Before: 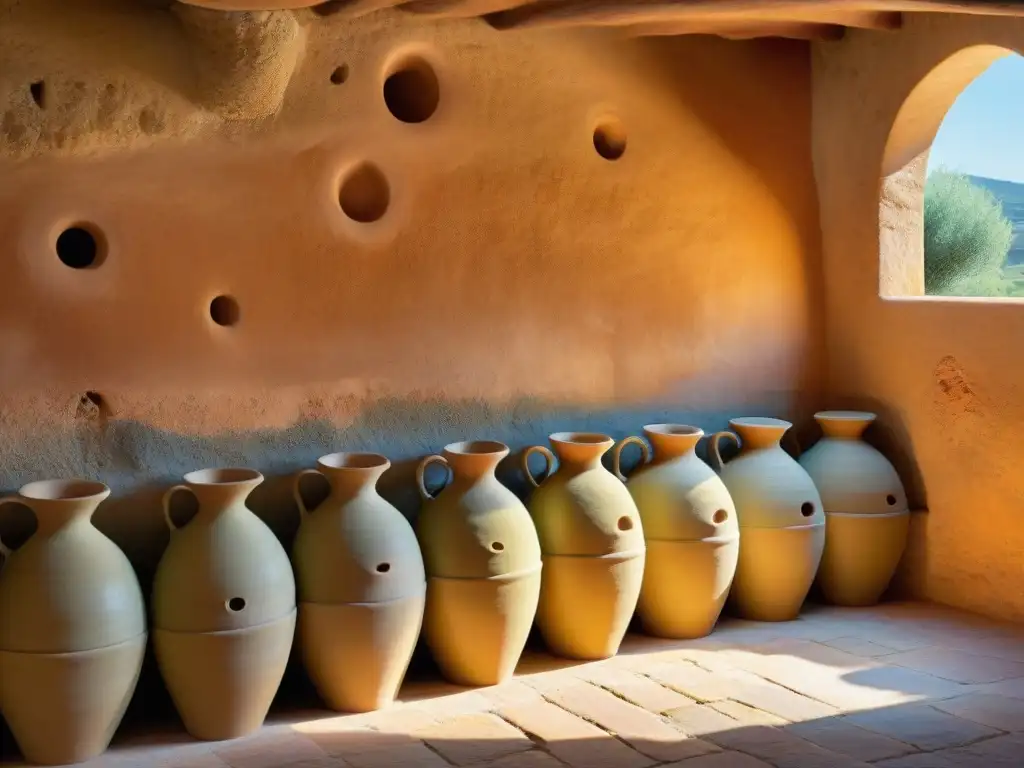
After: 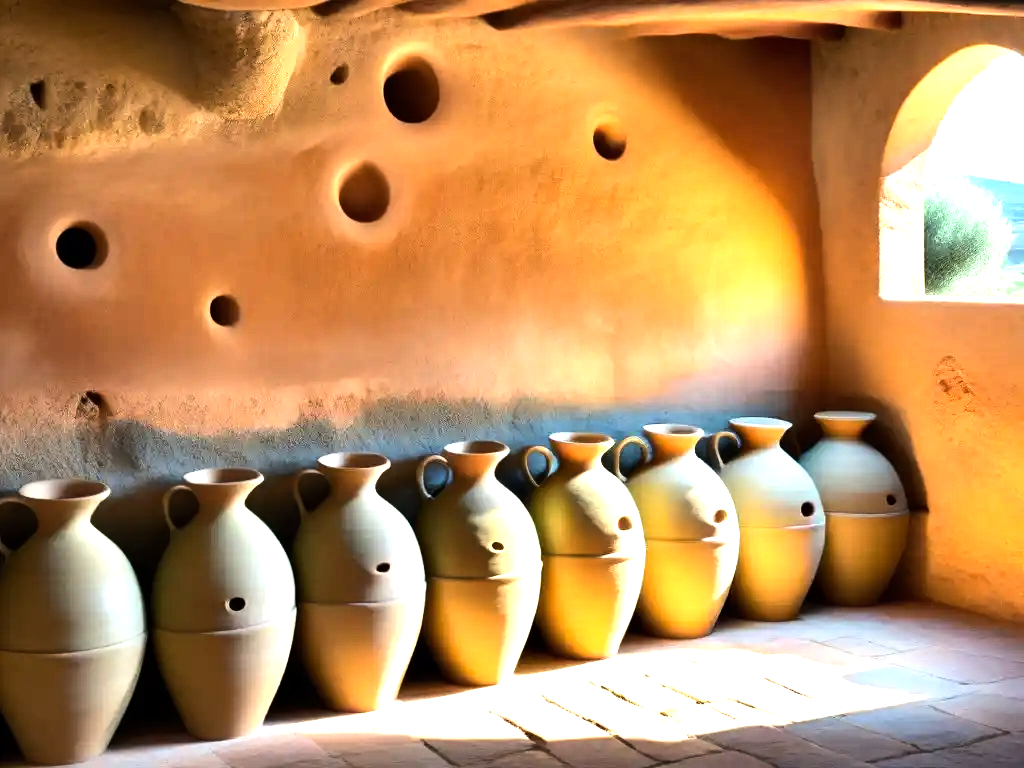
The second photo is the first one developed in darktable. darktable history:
tone equalizer: -8 EV -1.07 EV, -7 EV -1.02 EV, -6 EV -0.882 EV, -5 EV -0.542 EV, -3 EV 0.605 EV, -2 EV 0.882 EV, -1 EV 1 EV, +0 EV 1.06 EV, edges refinement/feathering 500, mask exposure compensation -1.57 EV, preserve details no
exposure: black level correction 0.001, exposure 0.498 EV, compensate highlight preservation false
